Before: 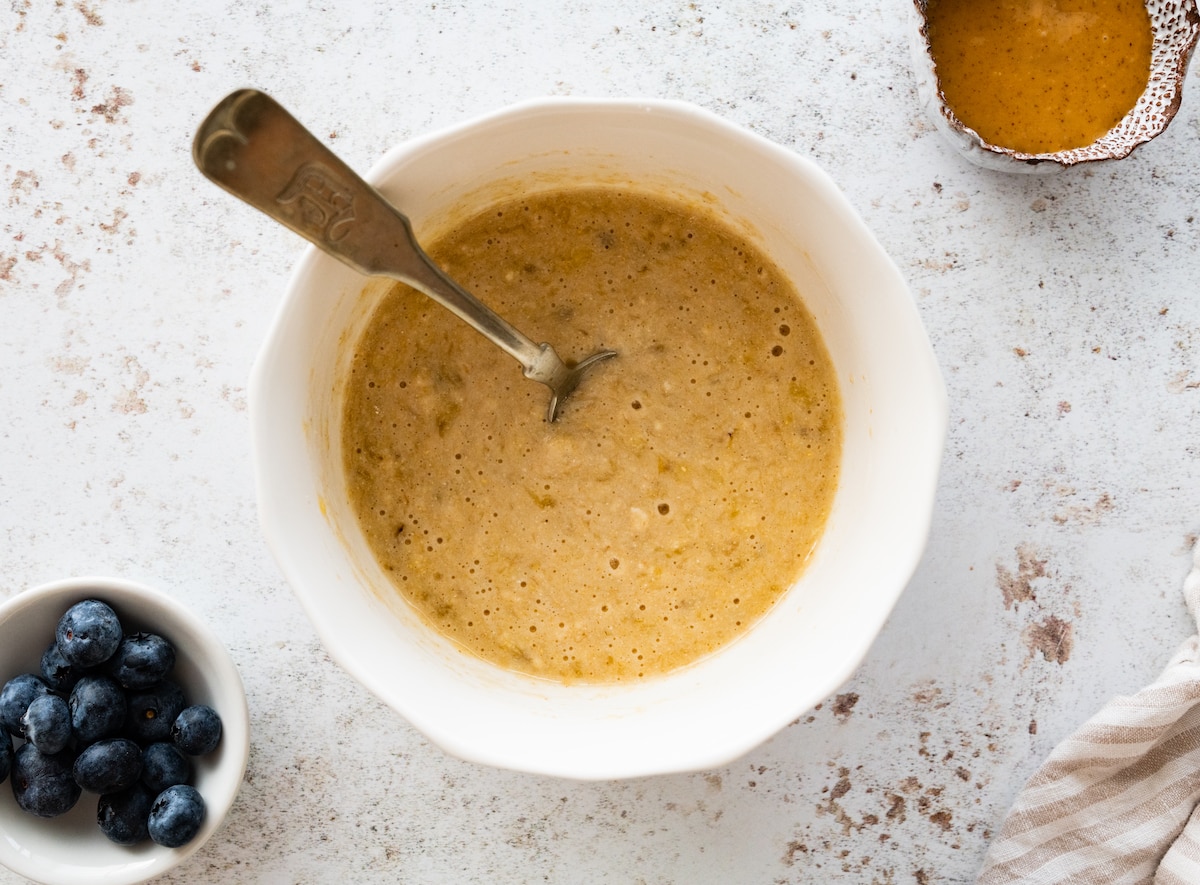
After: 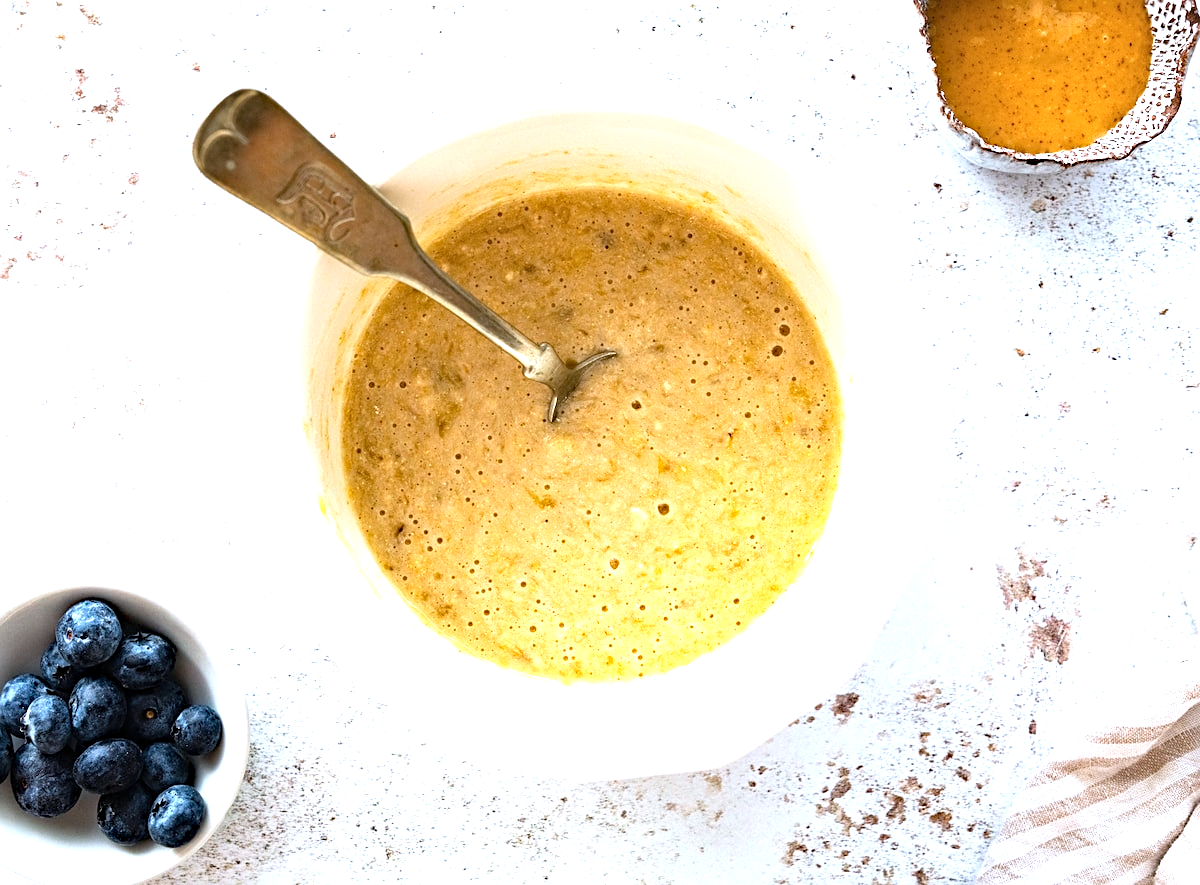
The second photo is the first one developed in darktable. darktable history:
exposure: black level correction 0, exposure 1.106 EV, compensate highlight preservation false
haze removal: strength 0.3, distance 0.243, compatibility mode true, adaptive false
color calibration: x 0.37, y 0.382, temperature 4303.99 K
sharpen: on, module defaults
